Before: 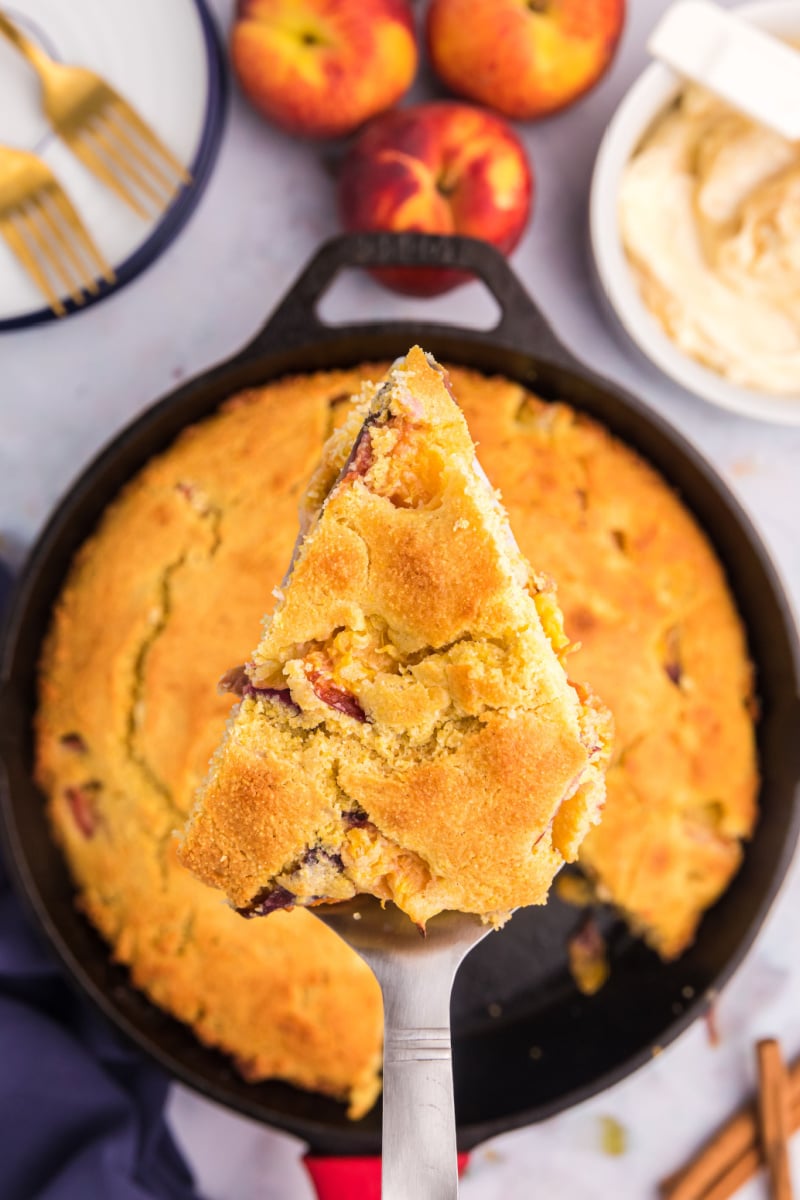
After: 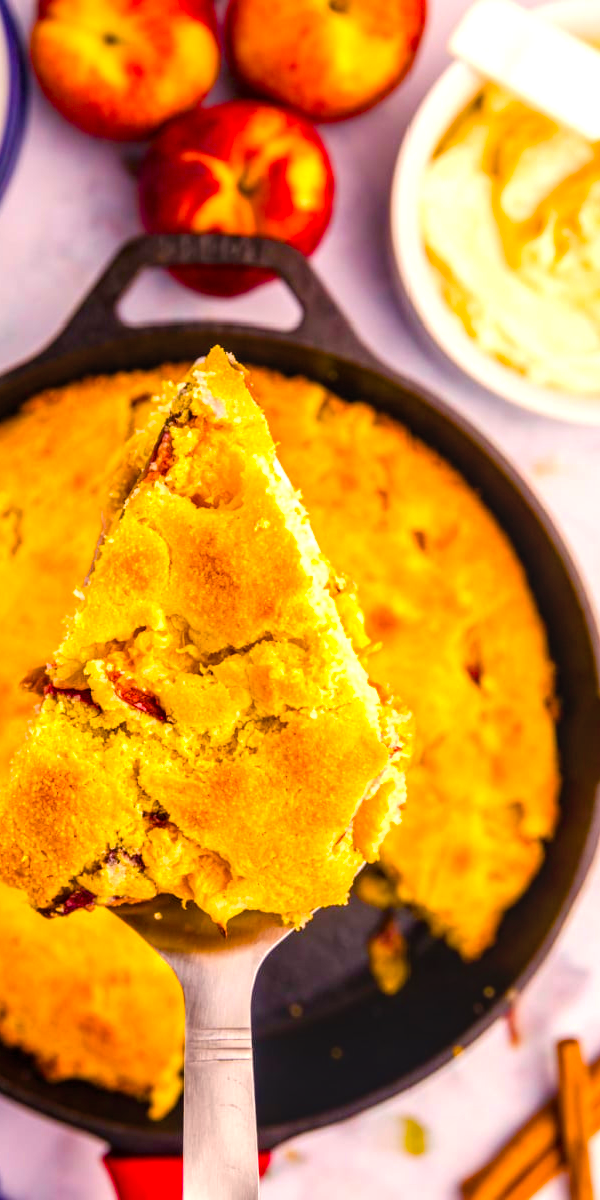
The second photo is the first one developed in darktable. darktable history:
crop and rotate: left 24.979%
color balance rgb: highlights gain › chroma 2.061%, highlights gain › hue 63.78°, linear chroma grading › global chroma 40.776%, perceptual saturation grading › global saturation 34.997%, perceptual saturation grading › highlights -25.522%, perceptual saturation grading › shadows 50.17%, global vibrance 20%
color correction: highlights a* 3.89, highlights b* 5.12
local contrast: on, module defaults
tone equalizer: -8 EV -0.419 EV, -7 EV -0.362 EV, -6 EV -0.302 EV, -5 EV -0.221 EV, -3 EV 0.246 EV, -2 EV 0.32 EV, -1 EV 0.39 EV, +0 EV 0.401 EV, mask exposure compensation -0.514 EV
